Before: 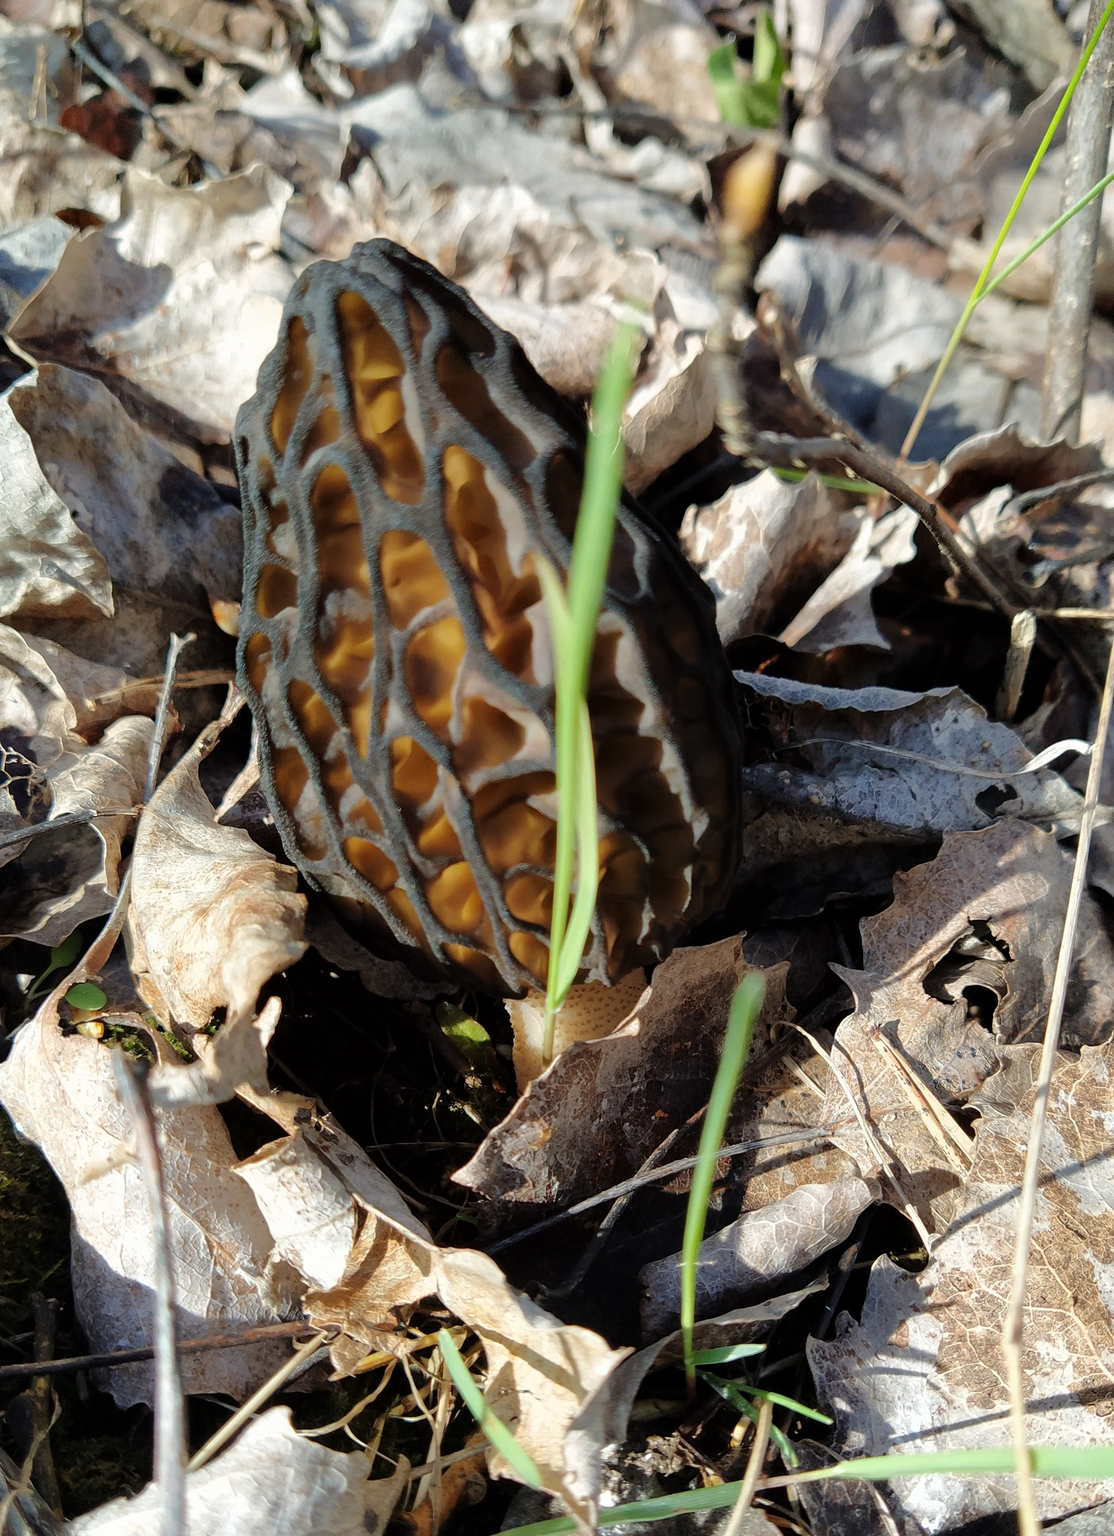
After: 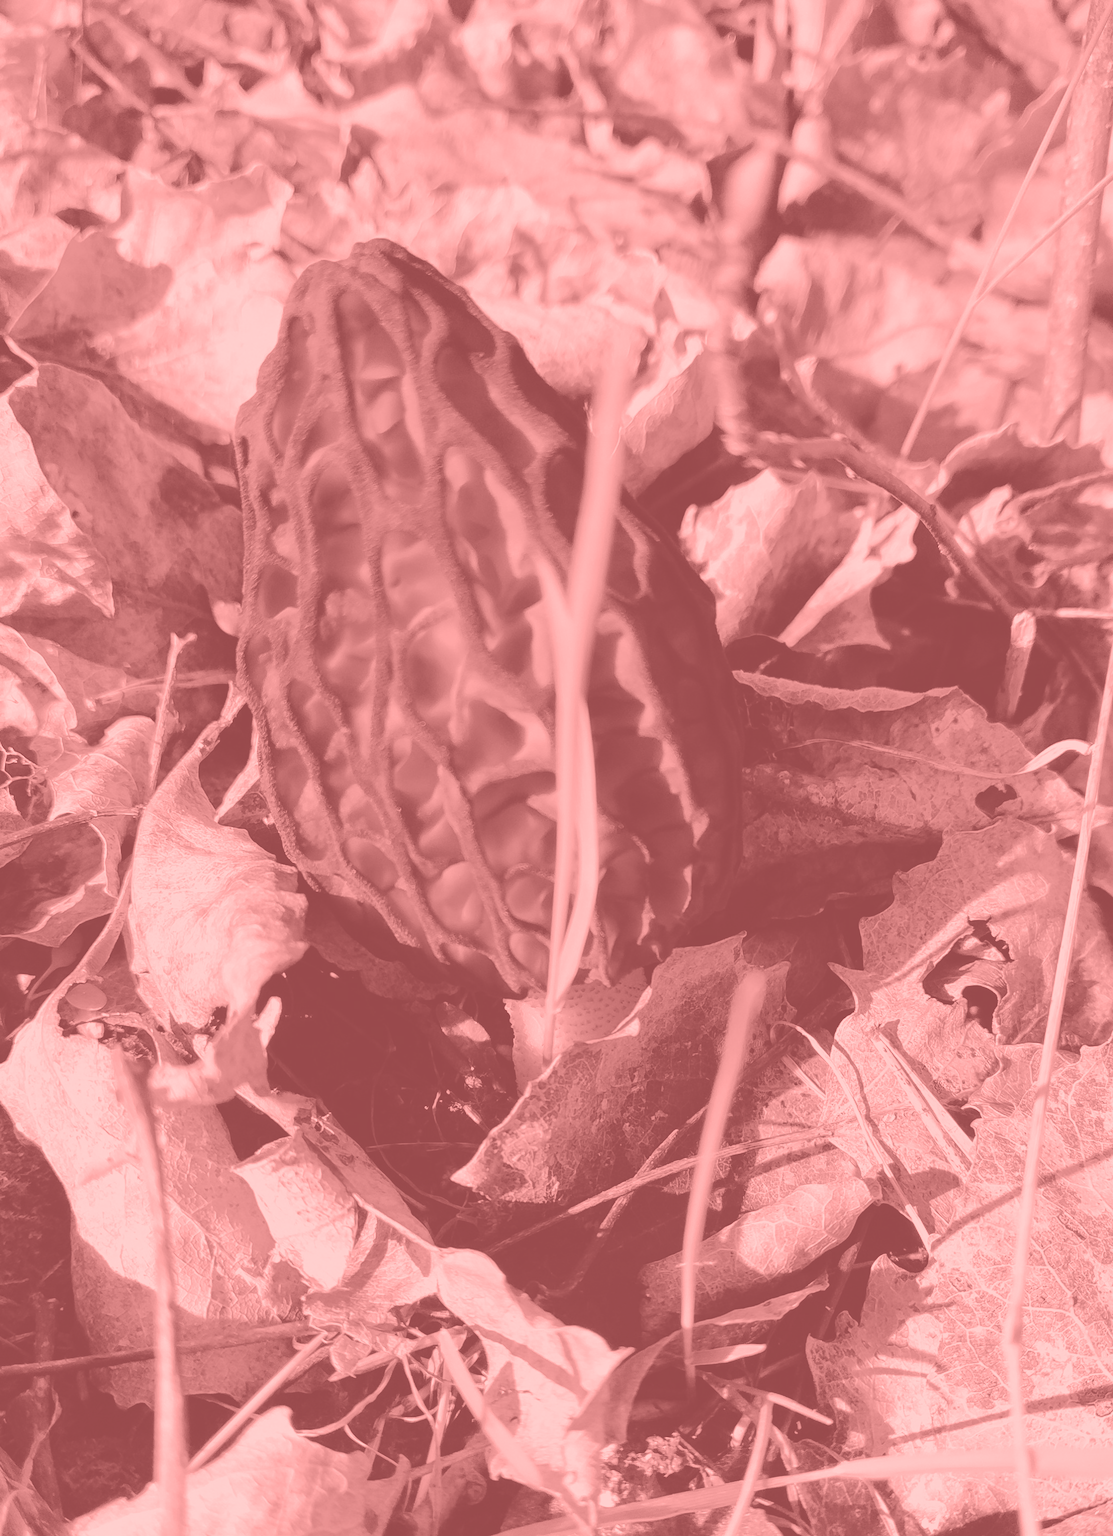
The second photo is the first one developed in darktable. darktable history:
color contrast: green-magenta contrast 0.85, blue-yellow contrast 1.25, unbound 0
colorize: saturation 51%, source mix 50.67%, lightness 50.67%
